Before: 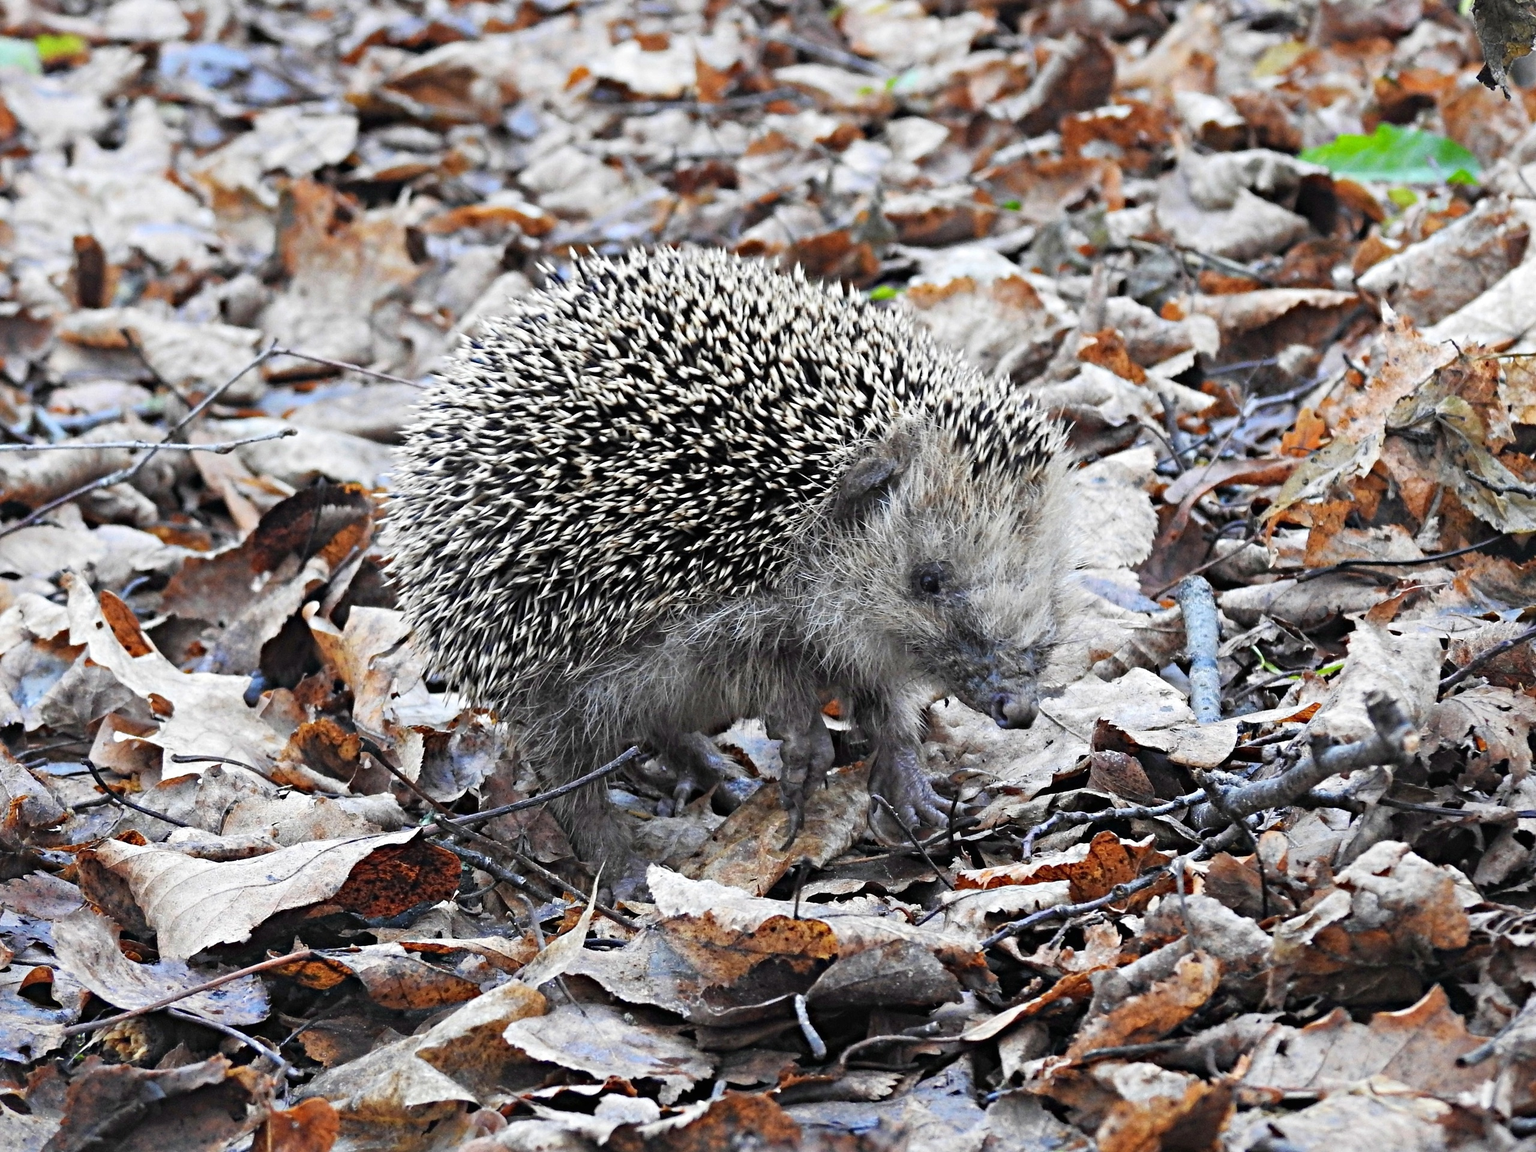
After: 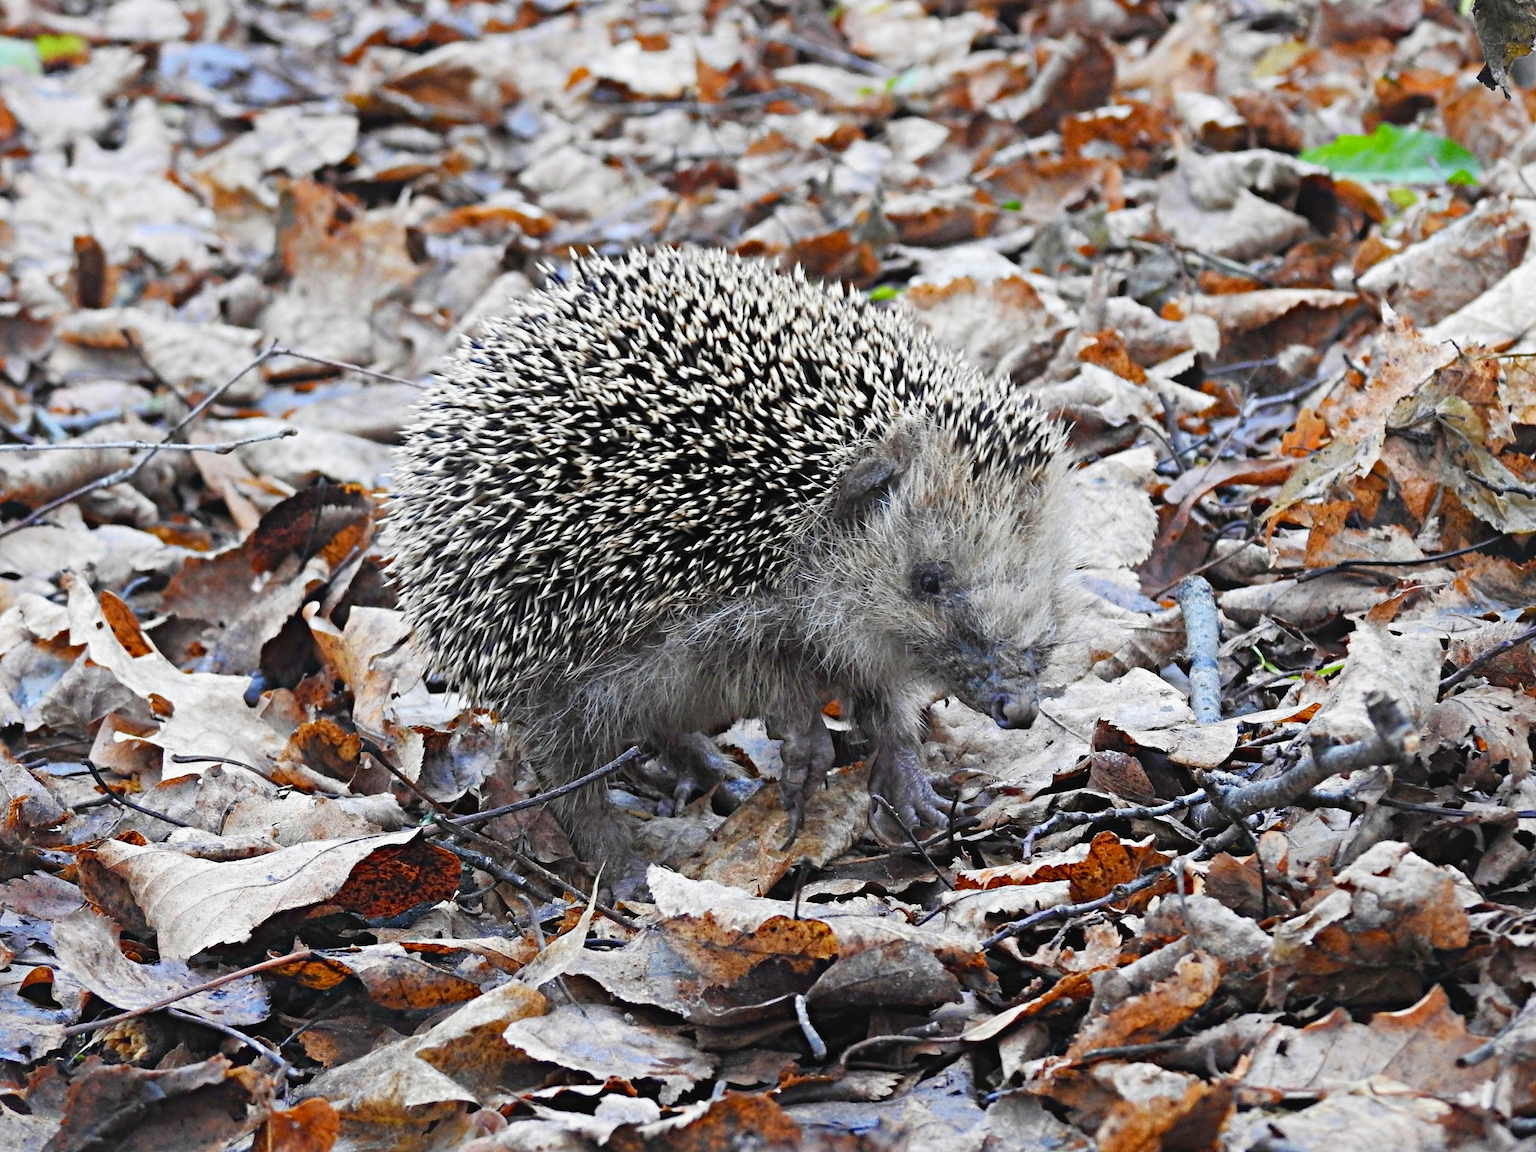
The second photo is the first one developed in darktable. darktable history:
color balance rgb: perceptual saturation grading › global saturation 20%, perceptual saturation grading › highlights -25%, perceptual saturation grading › shadows 25%
contrast equalizer: octaves 7, y [[0.6 ×6], [0.55 ×6], [0 ×6], [0 ×6], [0 ×6]], mix -0.2
